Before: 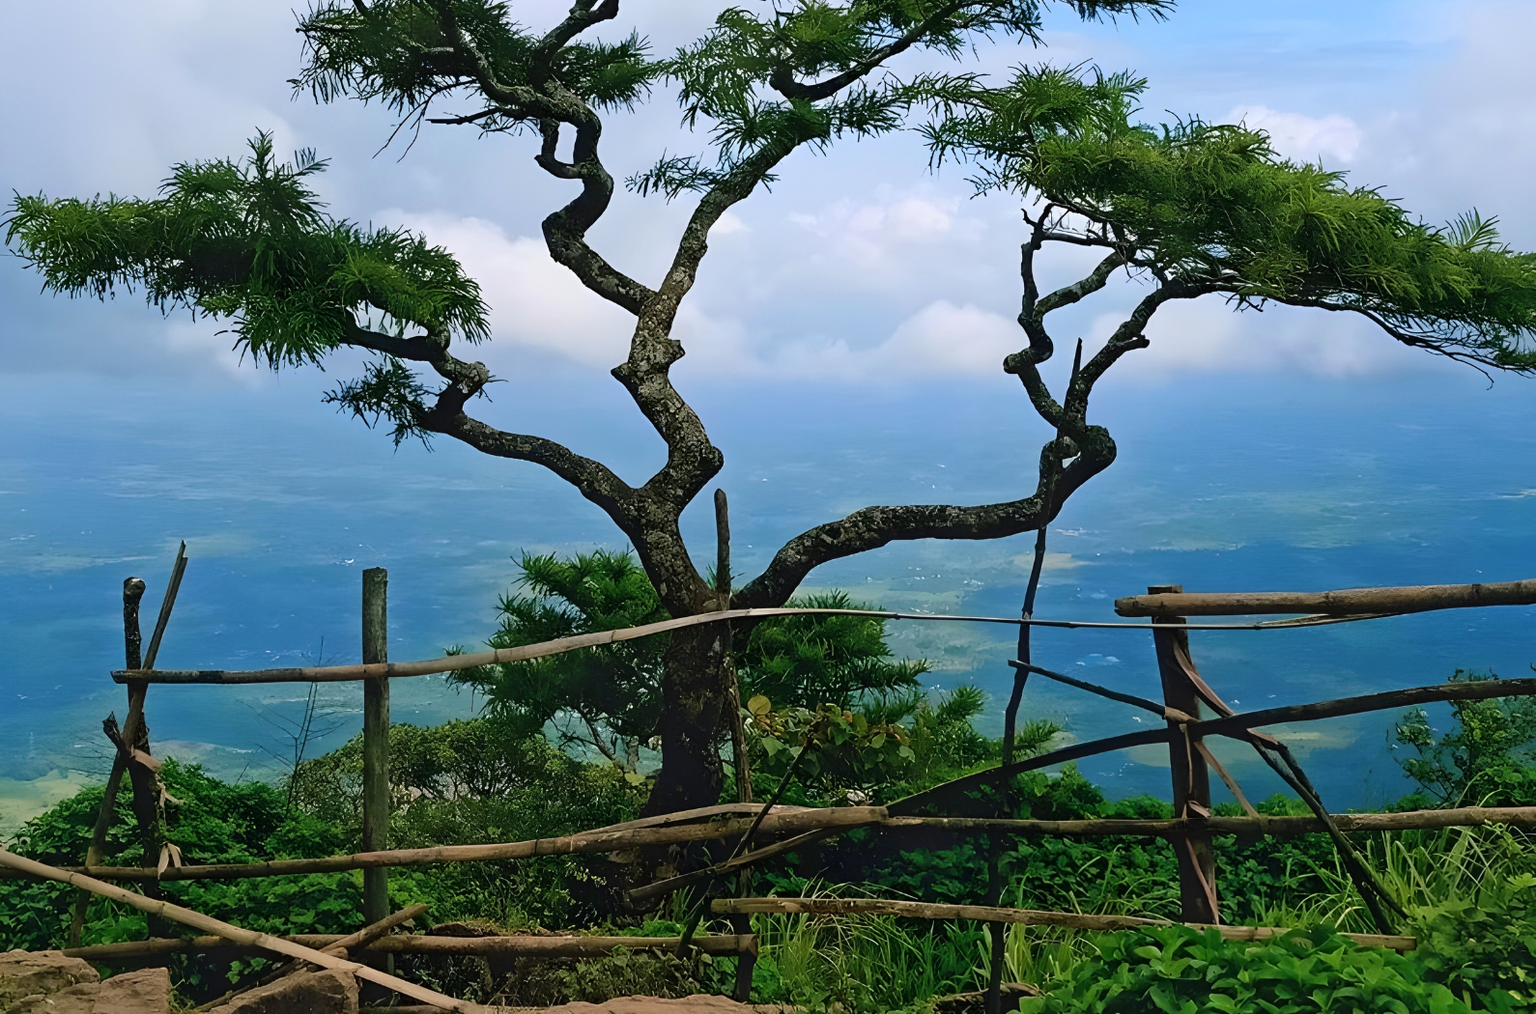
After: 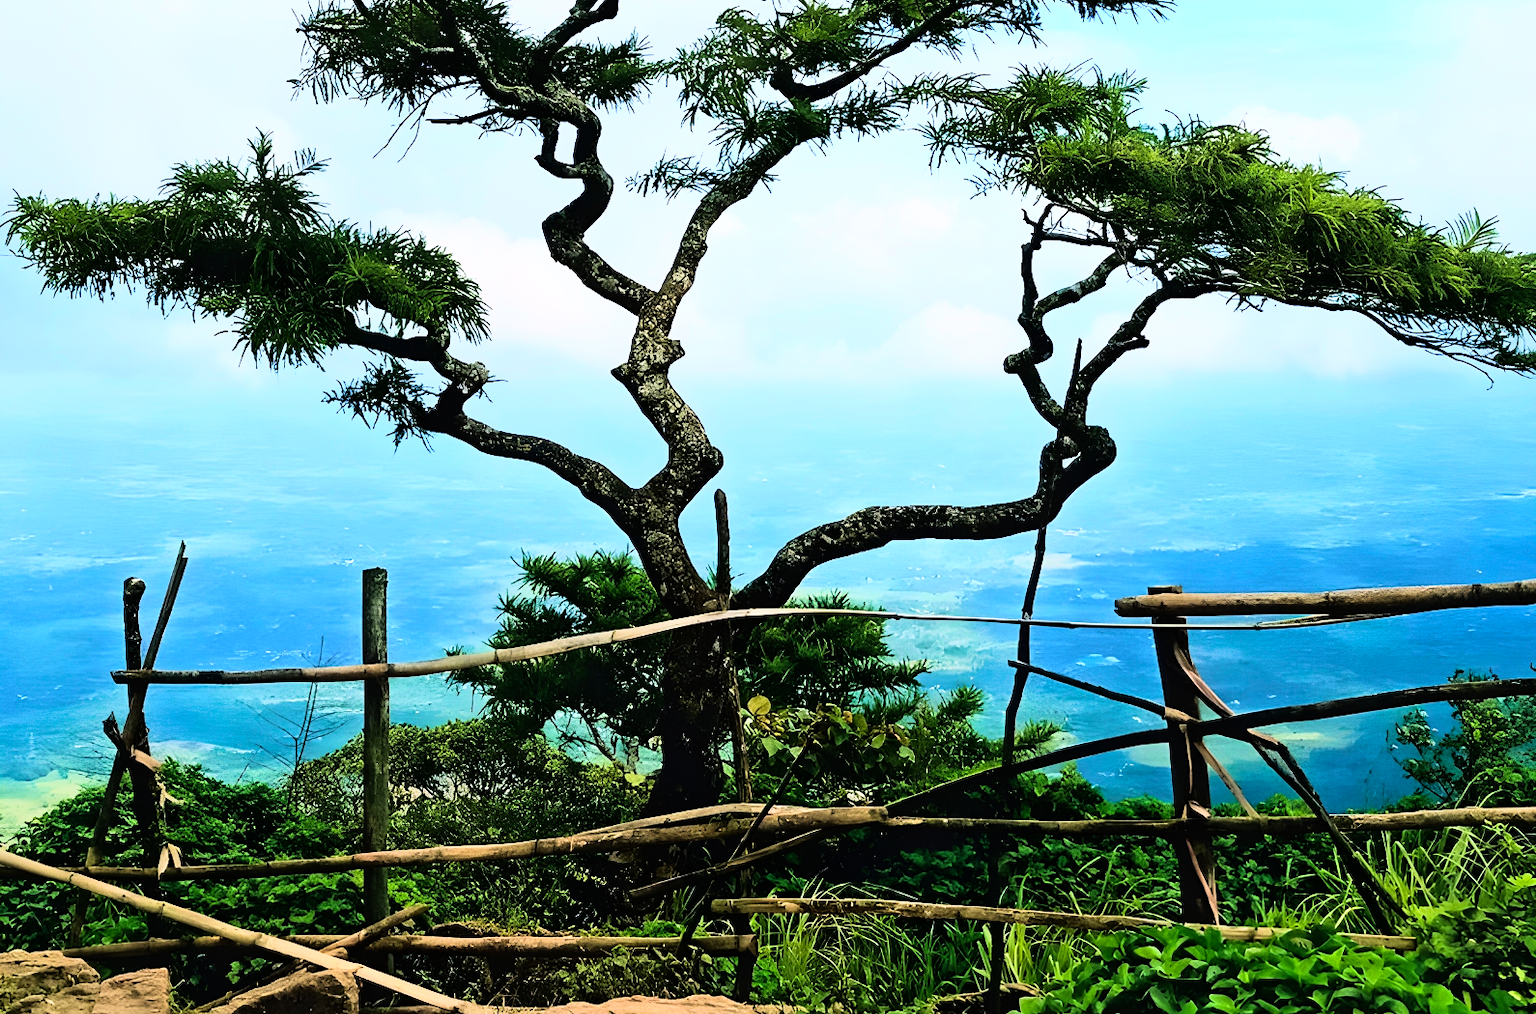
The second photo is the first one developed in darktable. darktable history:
velvia: on, module defaults
rgb curve: curves: ch0 [(0, 0) (0.21, 0.15) (0.24, 0.21) (0.5, 0.75) (0.75, 0.96) (0.89, 0.99) (1, 1)]; ch1 [(0, 0.02) (0.21, 0.13) (0.25, 0.2) (0.5, 0.67) (0.75, 0.9) (0.89, 0.97) (1, 1)]; ch2 [(0, 0.02) (0.21, 0.13) (0.25, 0.2) (0.5, 0.67) (0.75, 0.9) (0.89, 0.97) (1, 1)], compensate middle gray true
color balance rgb: perceptual saturation grading › global saturation 10%, global vibrance 10%
